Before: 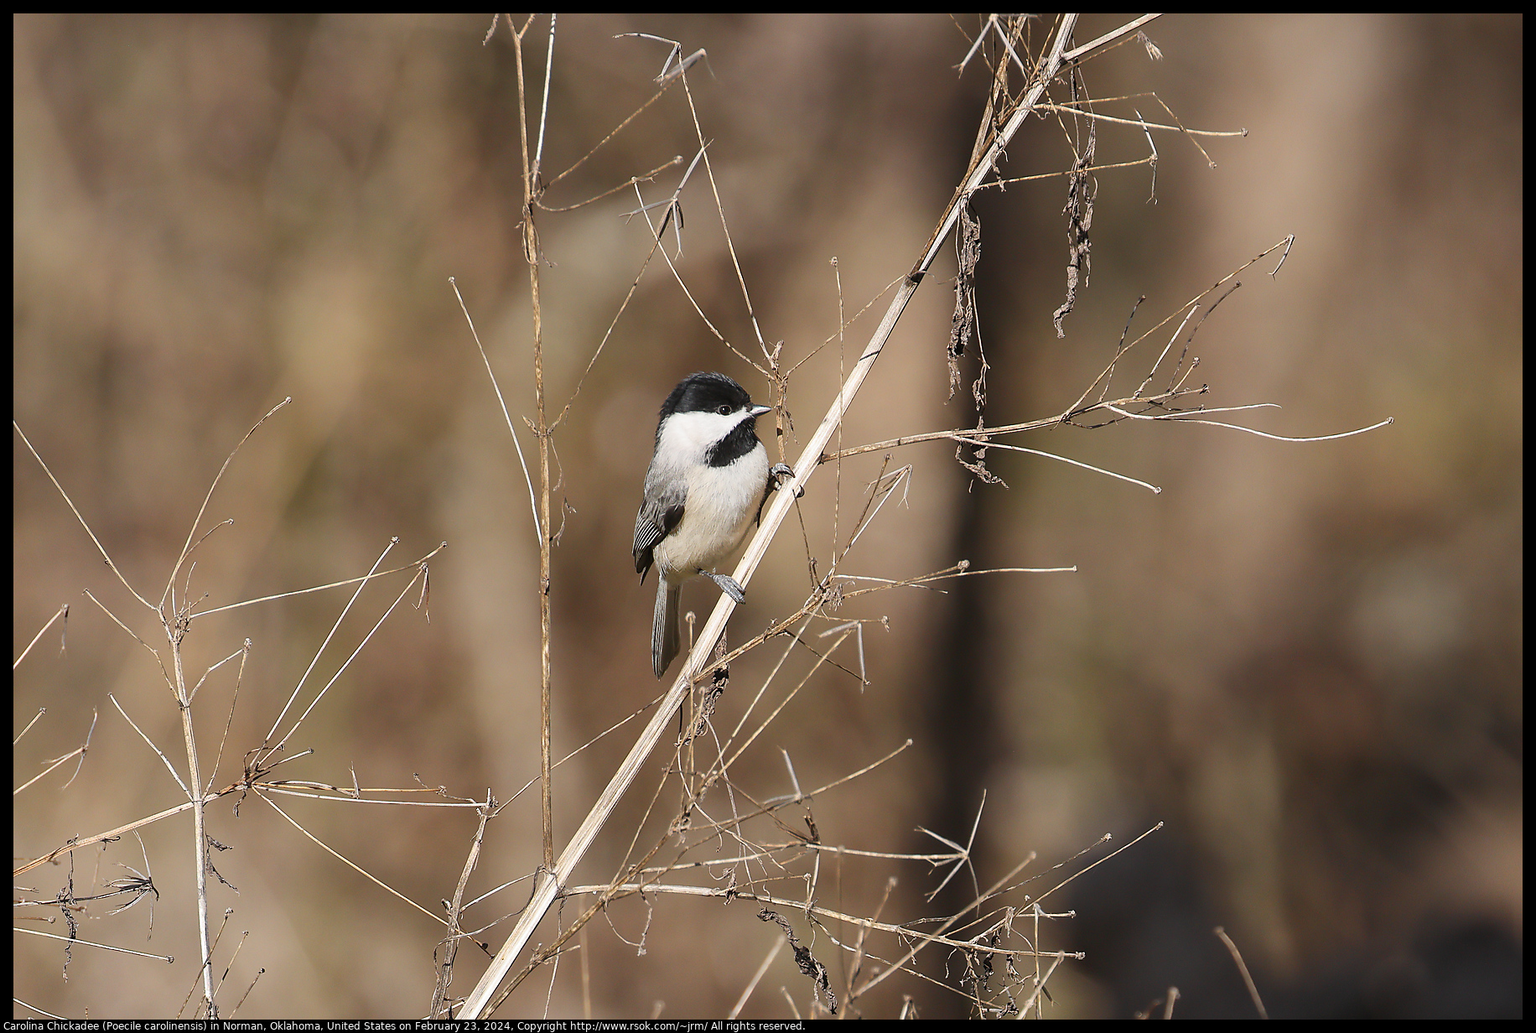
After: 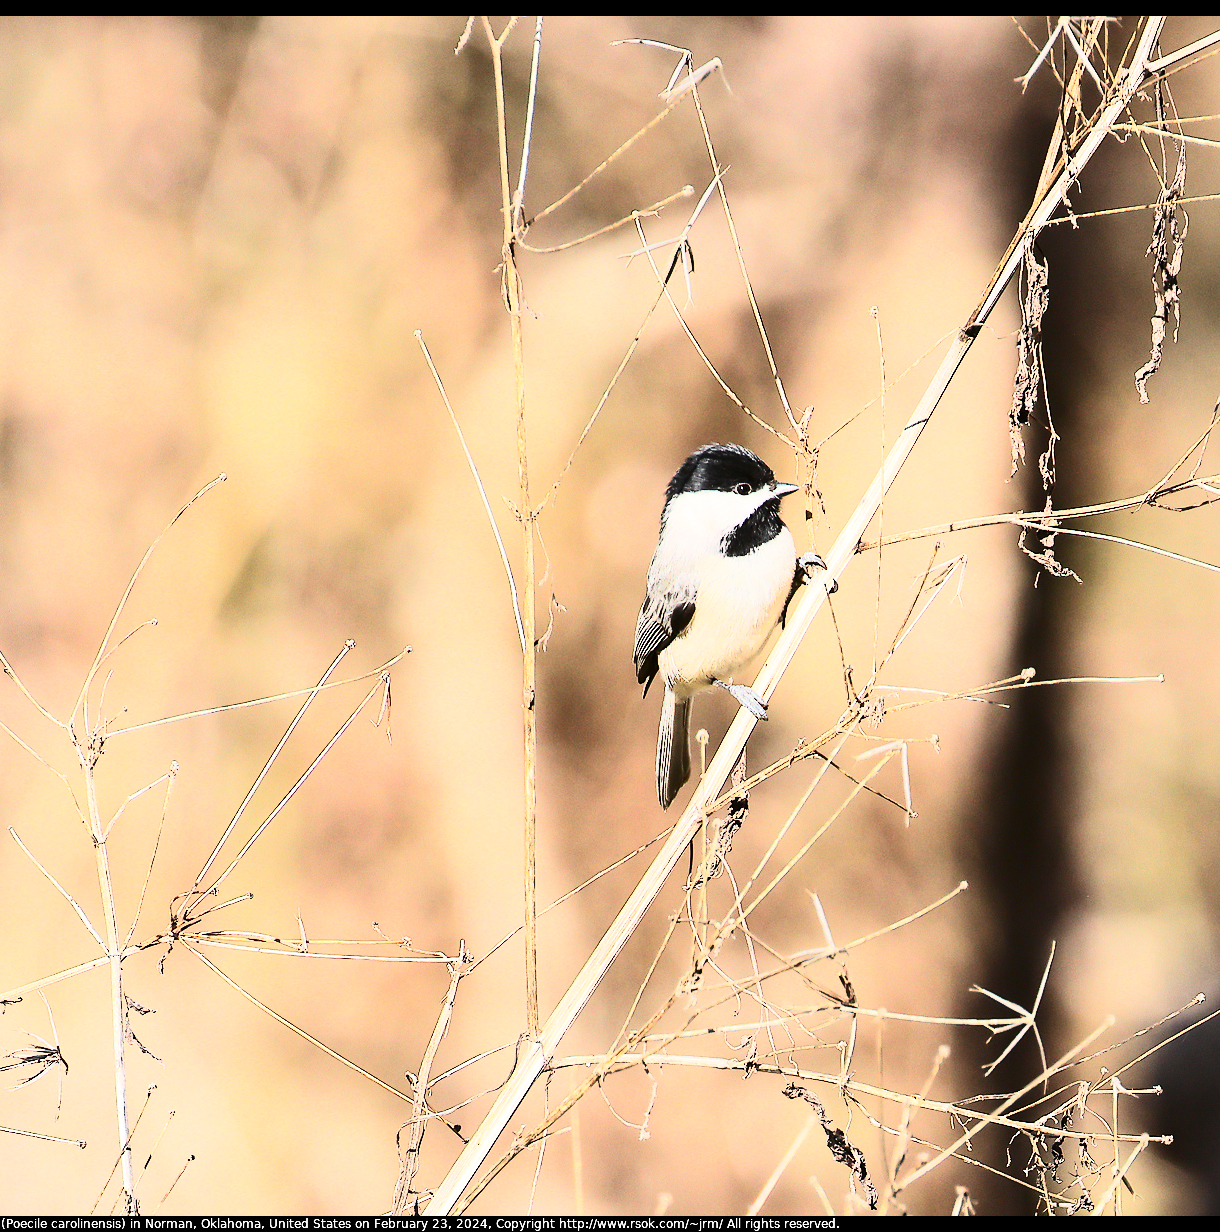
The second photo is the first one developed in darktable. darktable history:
crop and rotate: left 6.615%, right 26.784%
tone equalizer: -7 EV 0.165 EV, -6 EV 0.62 EV, -5 EV 1.16 EV, -4 EV 1.31 EV, -3 EV 1.18 EV, -2 EV 0.6 EV, -1 EV 0.147 EV, edges refinement/feathering 500, mask exposure compensation -1.57 EV, preserve details no
contrast brightness saturation: contrast 0.396, brightness 0.114, saturation 0.212
